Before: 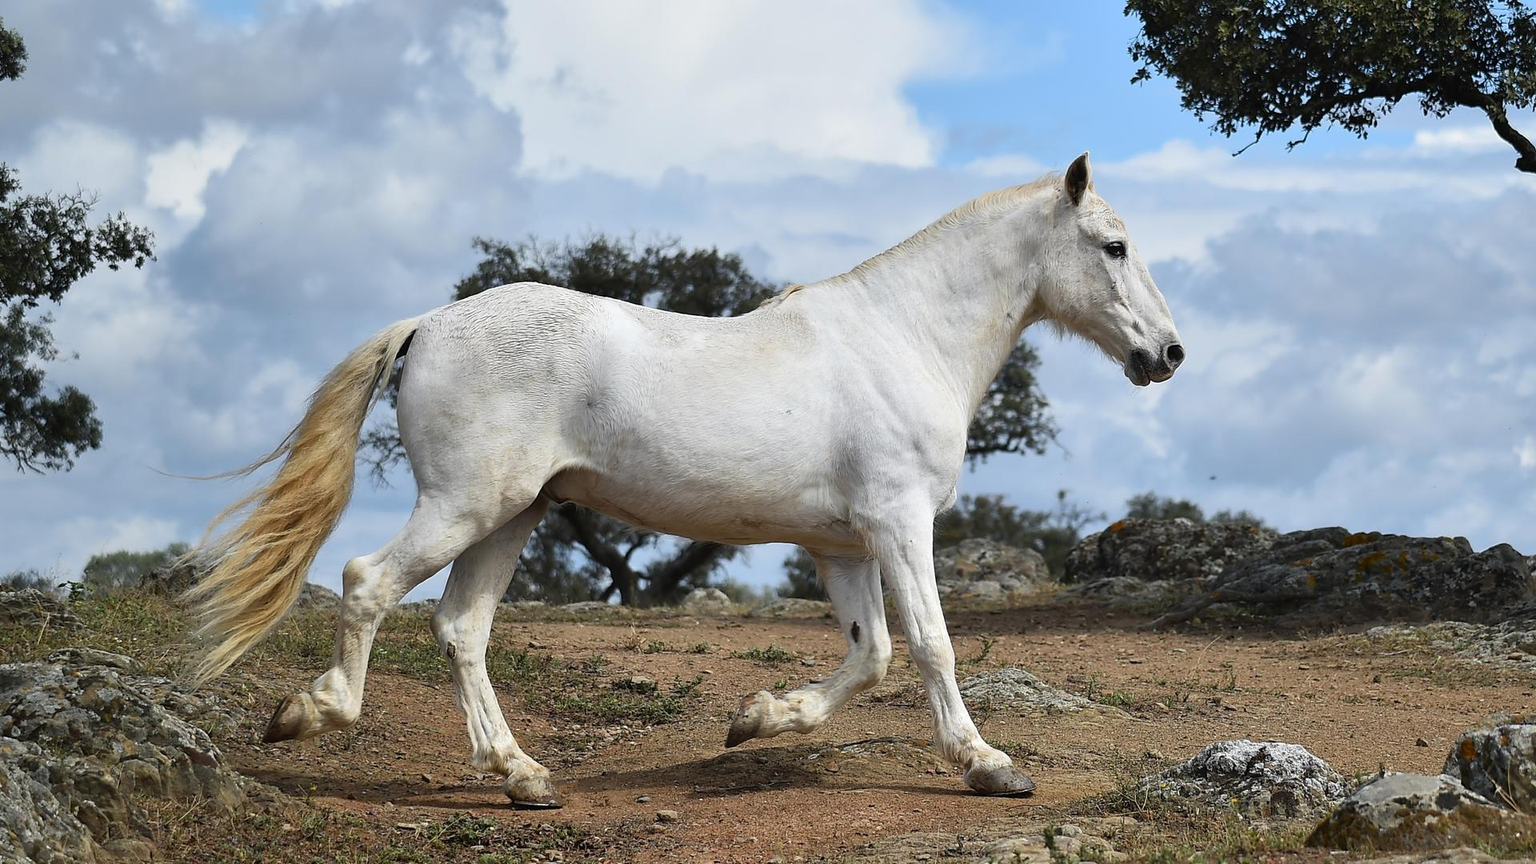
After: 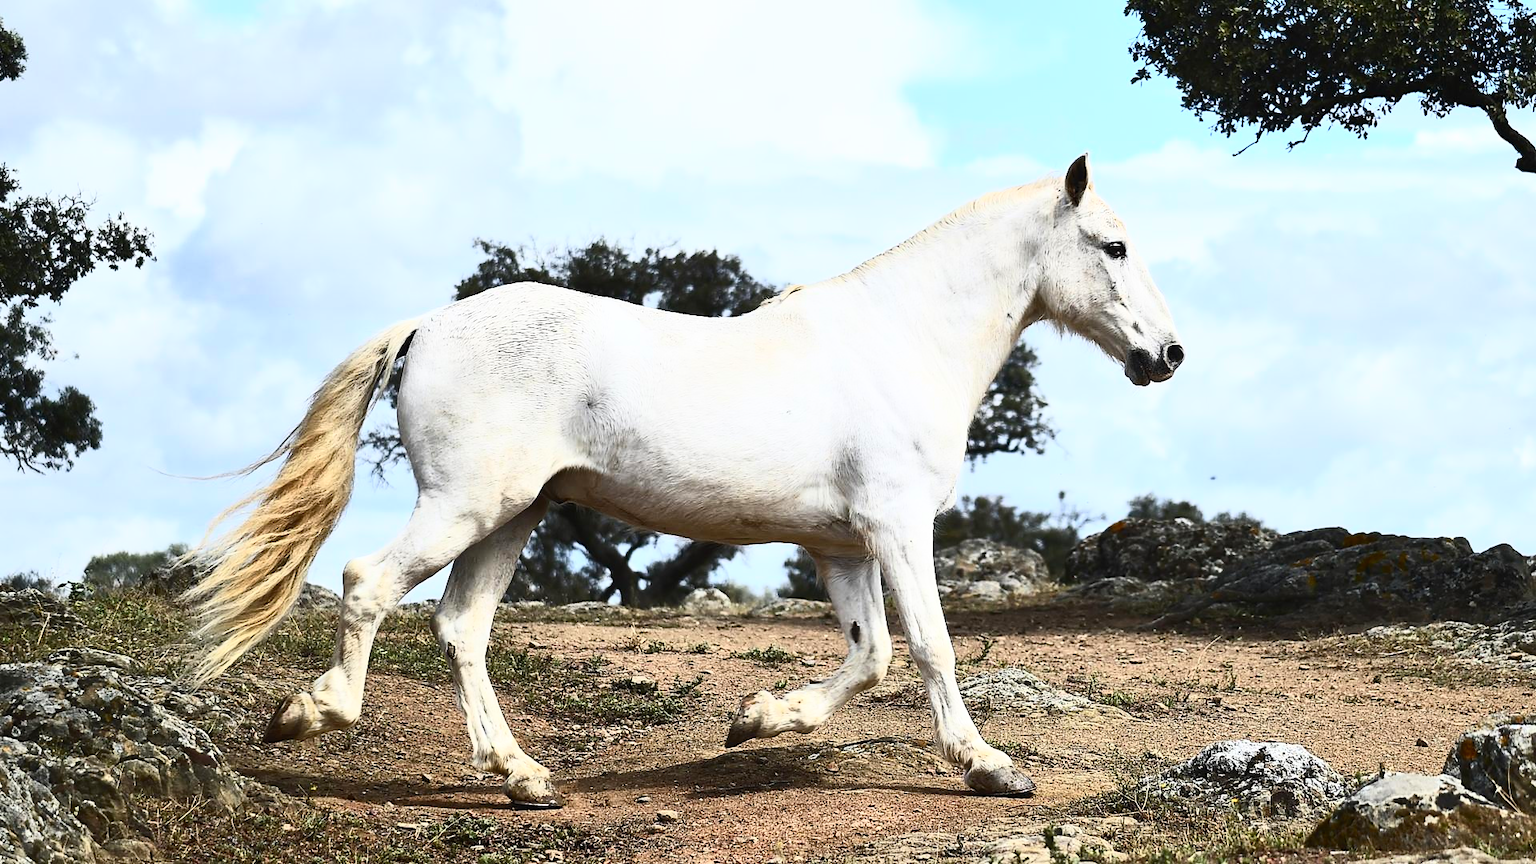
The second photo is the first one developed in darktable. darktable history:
contrast brightness saturation: contrast 0.606, brightness 0.354, saturation 0.147
